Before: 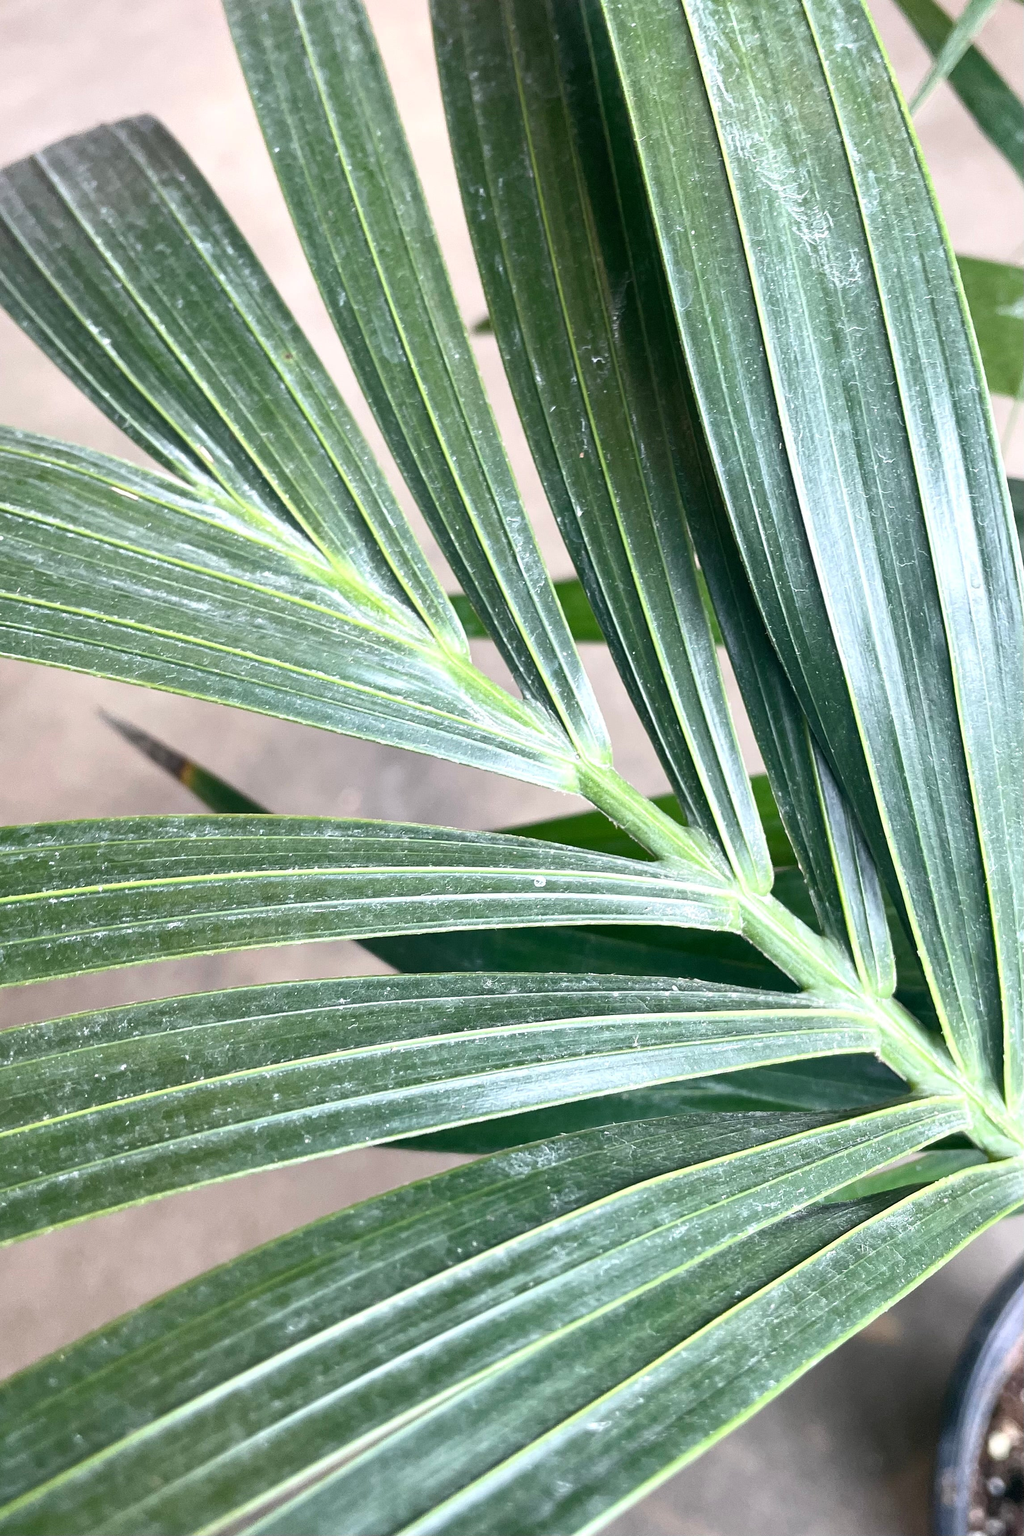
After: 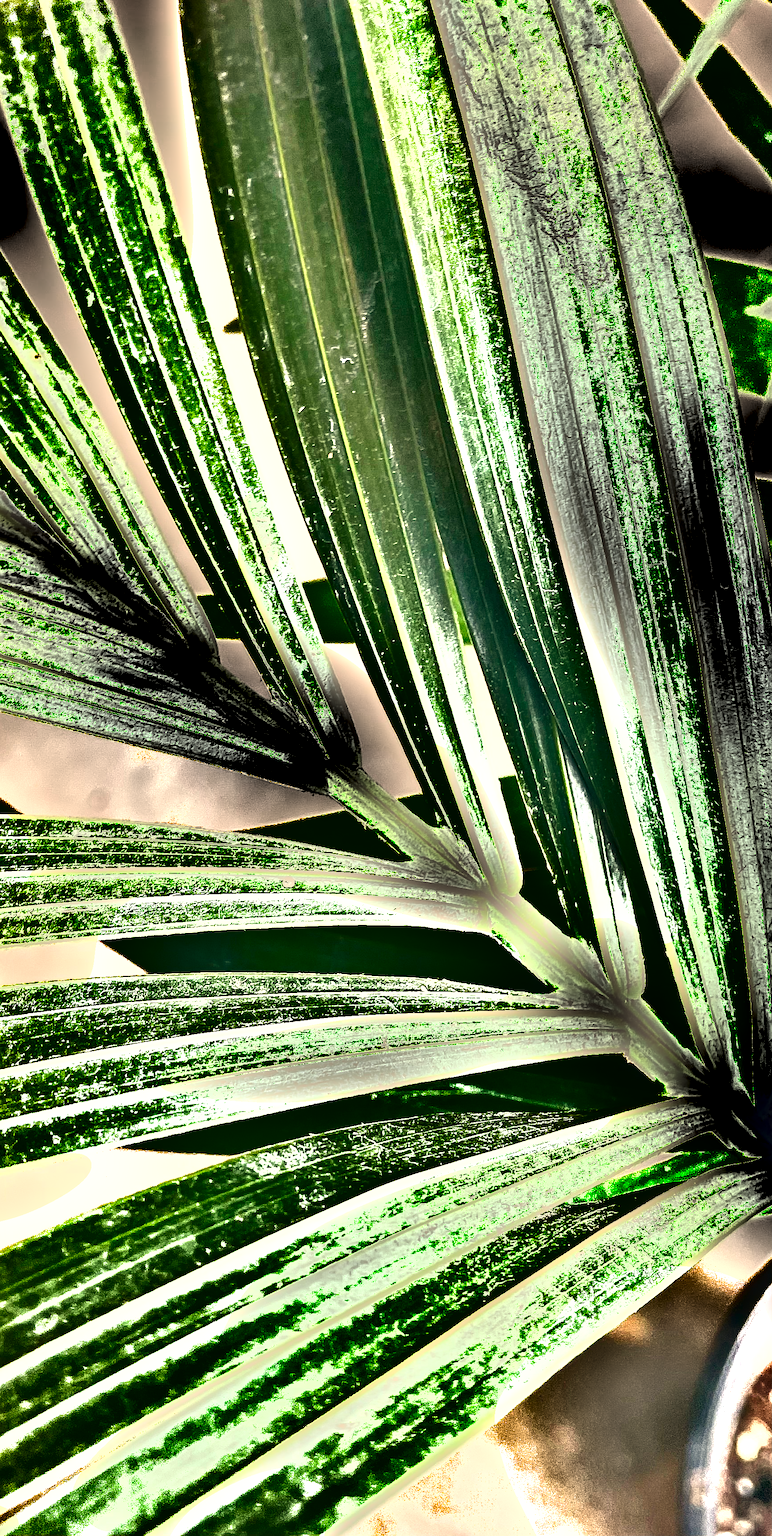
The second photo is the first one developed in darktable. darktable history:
levels: levels [0, 0.476, 0.951]
crop and rotate: left 24.6%
sharpen: on, module defaults
white balance: red 1.123, blue 0.83
shadows and highlights: shadows 20.91, highlights -82.73, soften with gaussian
local contrast: highlights 99%, shadows 86%, detail 160%, midtone range 0.2
exposure: black level correction 0, exposure 1.45 EV, compensate exposure bias true, compensate highlight preservation false
